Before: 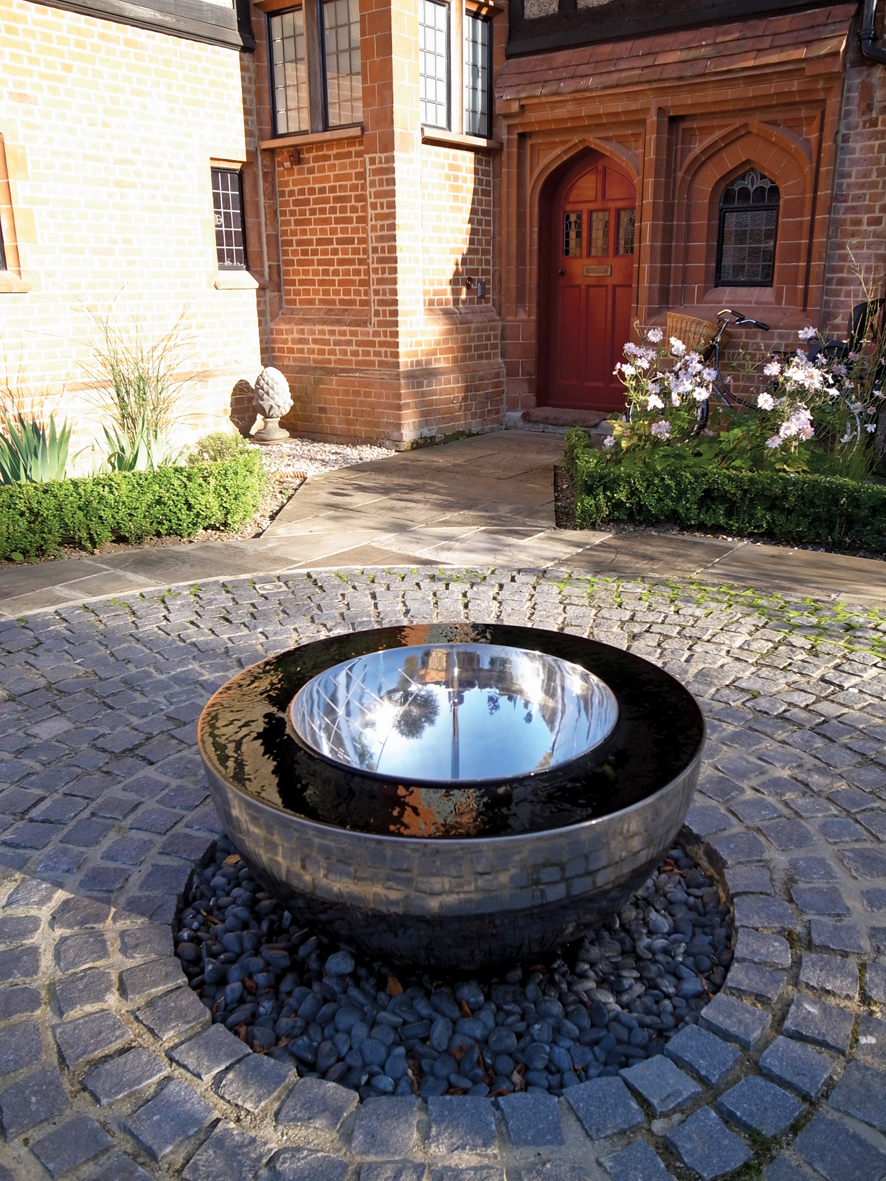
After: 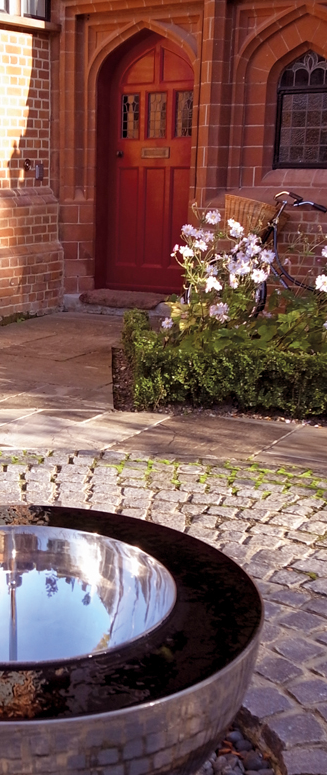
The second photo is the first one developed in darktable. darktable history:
white balance: emerald 1
crop and rotate: left 49.936%, top 10.094%, right 13.136%, bottom 24.256%
rgb levels: mode RGB, independent channels, levels [[0, 0.474, 1], [0, 0.5, 1], [0, 0.5, 1]]
